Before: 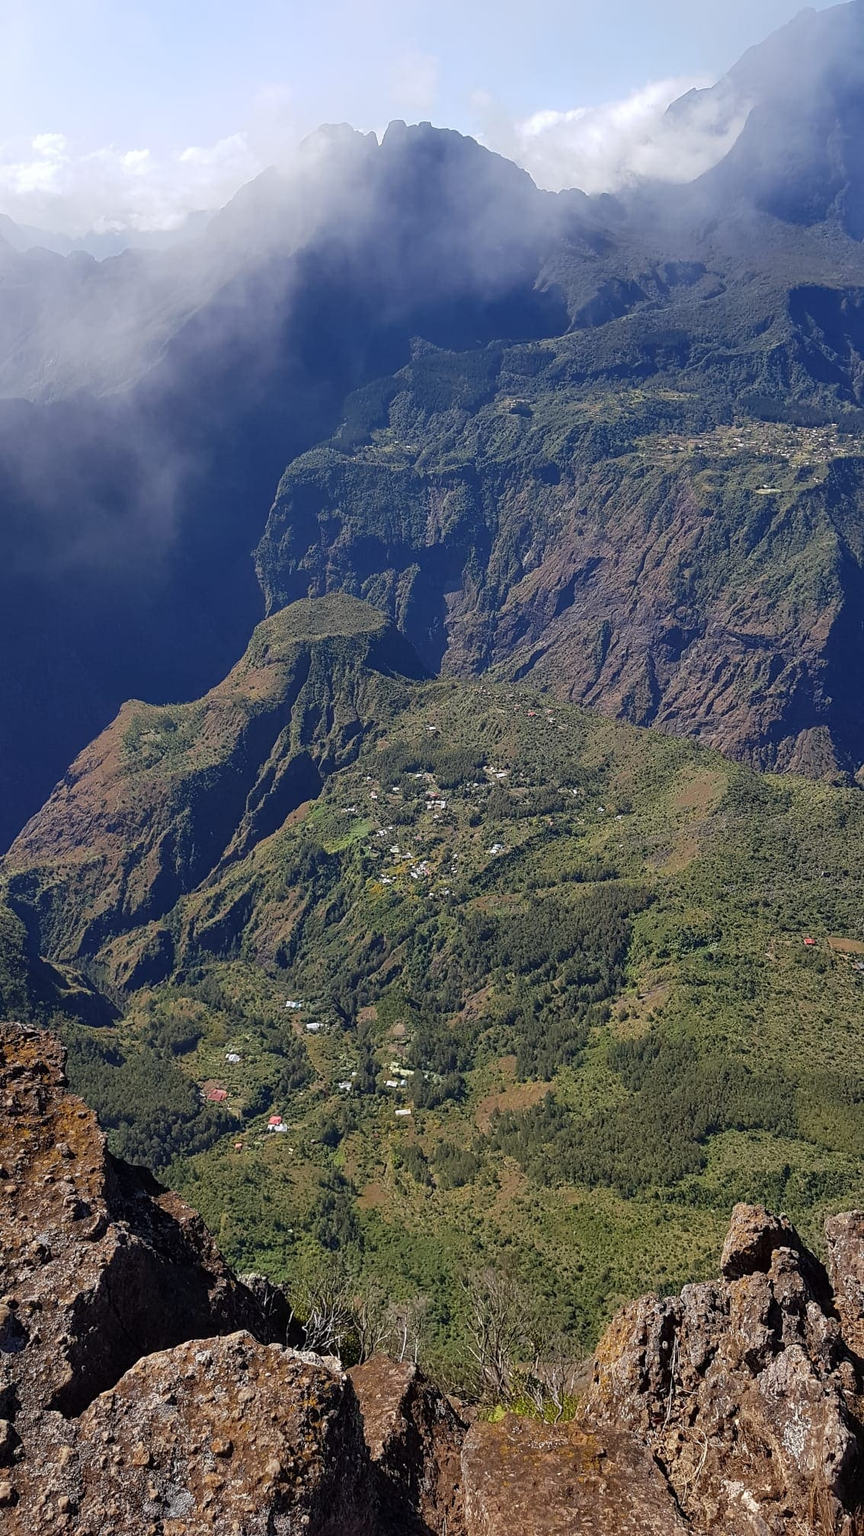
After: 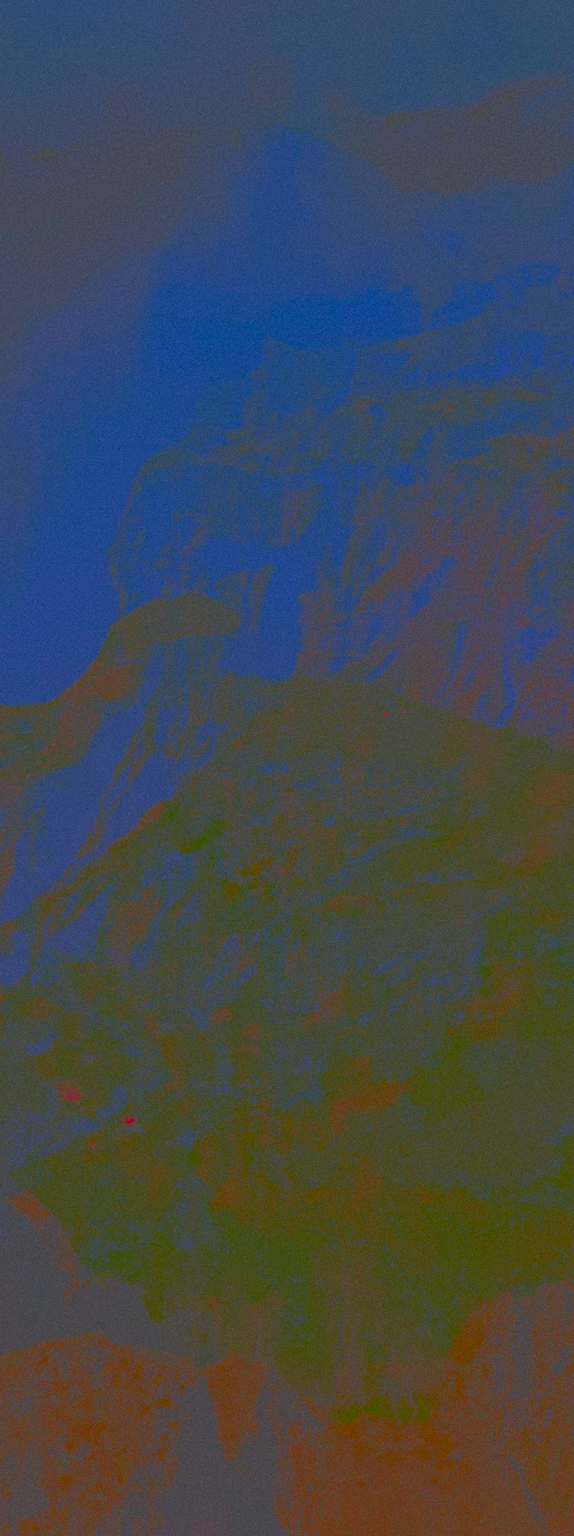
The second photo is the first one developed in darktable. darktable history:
levels: levels [0.129, 0.519, 0.867]
grain: coarseness 0.47 ISO
contrast brightness saturation: contrast -0.99, brightness -0.17, saturation 0.75
crop: left 16.899%, right 16.556%
